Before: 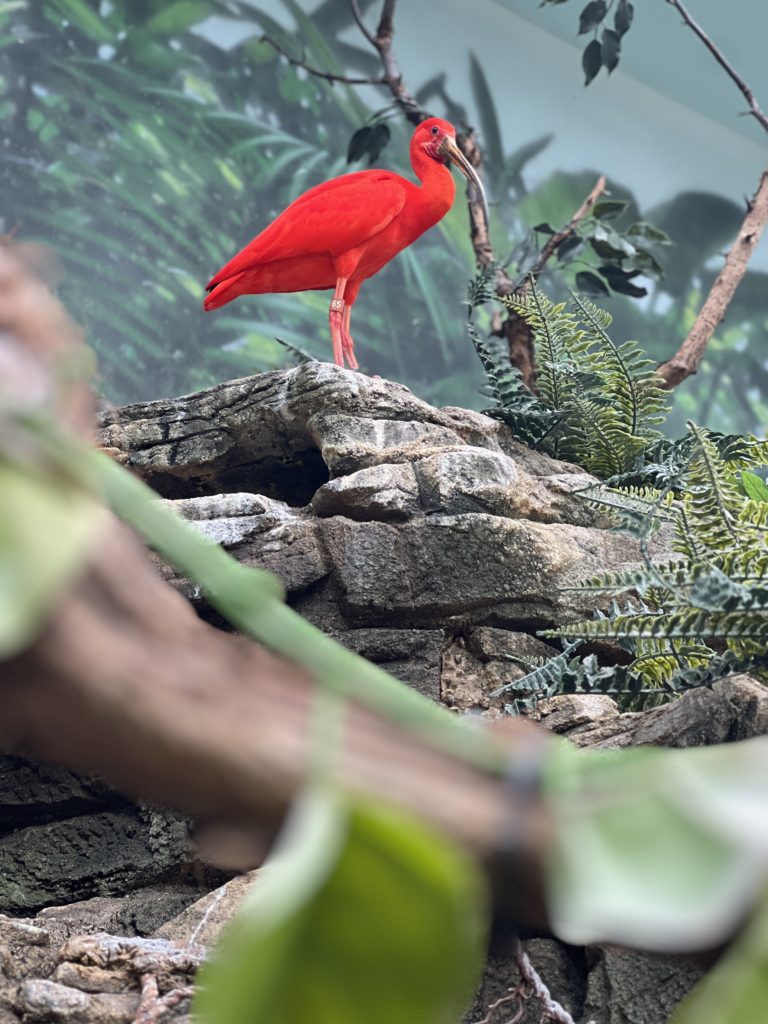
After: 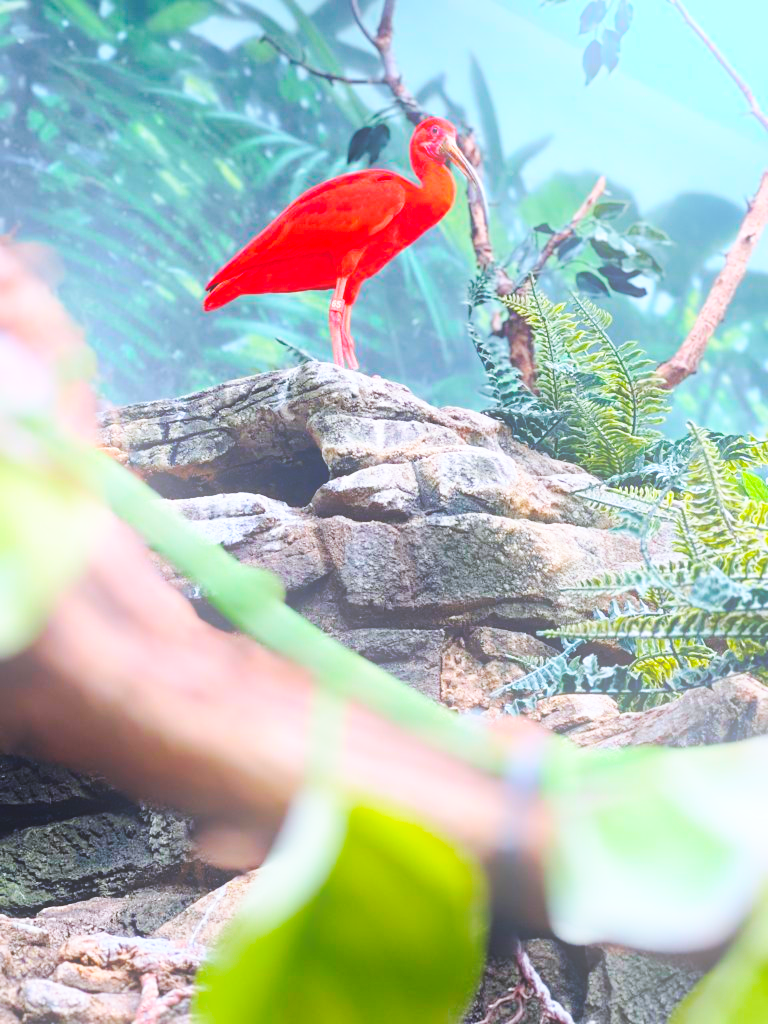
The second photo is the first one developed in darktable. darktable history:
base curve: curves: ch0 [(0, 0) (0.028, 0.03) (0.121, 0.232) (0.46, 0.748) (0.859, 0.968) (1, 1)], preserve colors none
bloom: on, module defaults
color balance rgb: linear chroma grading › global chroma 9.31%, global vibrance 41.49%
white balance: red 0.984, blue 1.059
